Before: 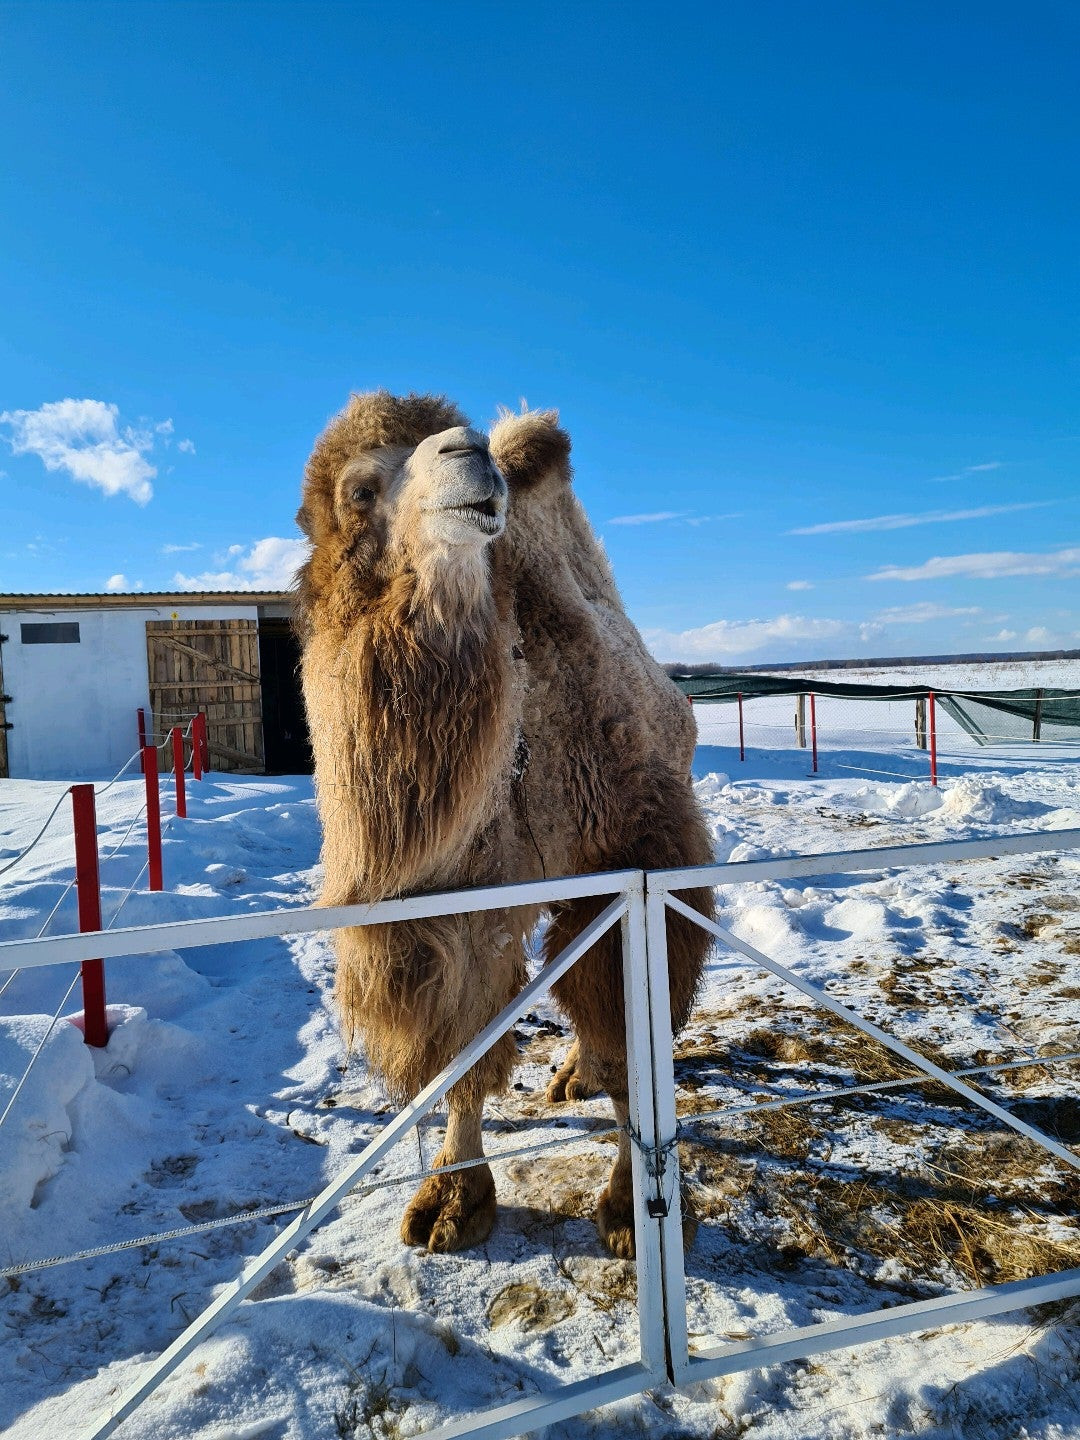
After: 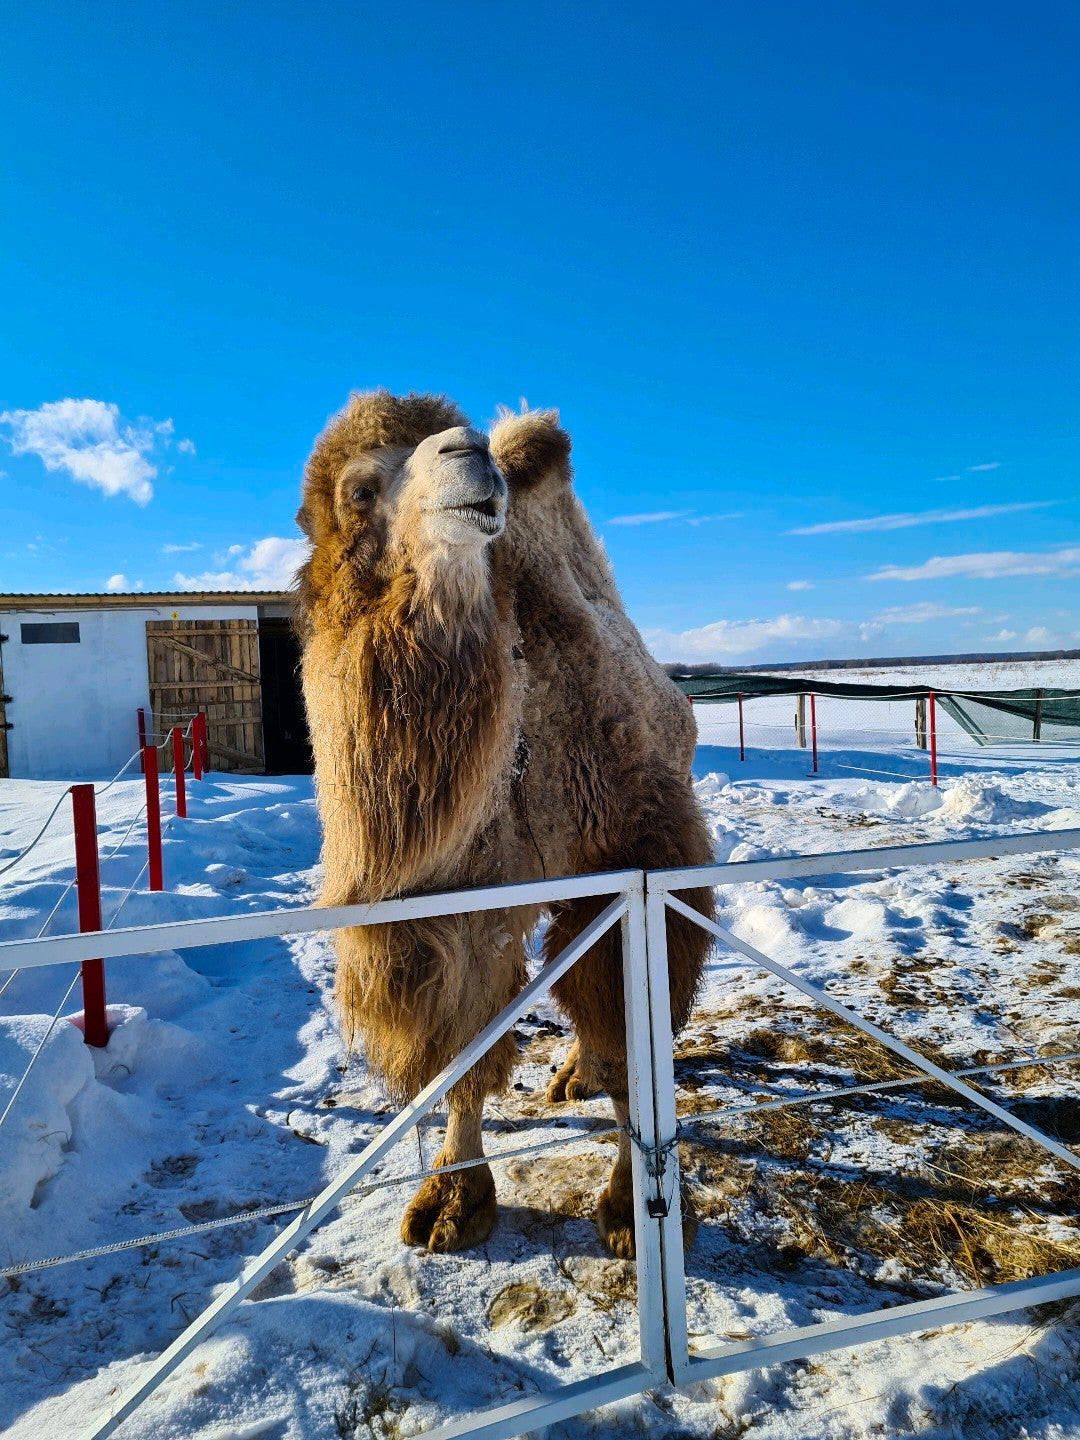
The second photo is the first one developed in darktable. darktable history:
color balance rgb: shadows lift › luminance -20.311%, perceptual saturation grading › global saturation 19.918%
